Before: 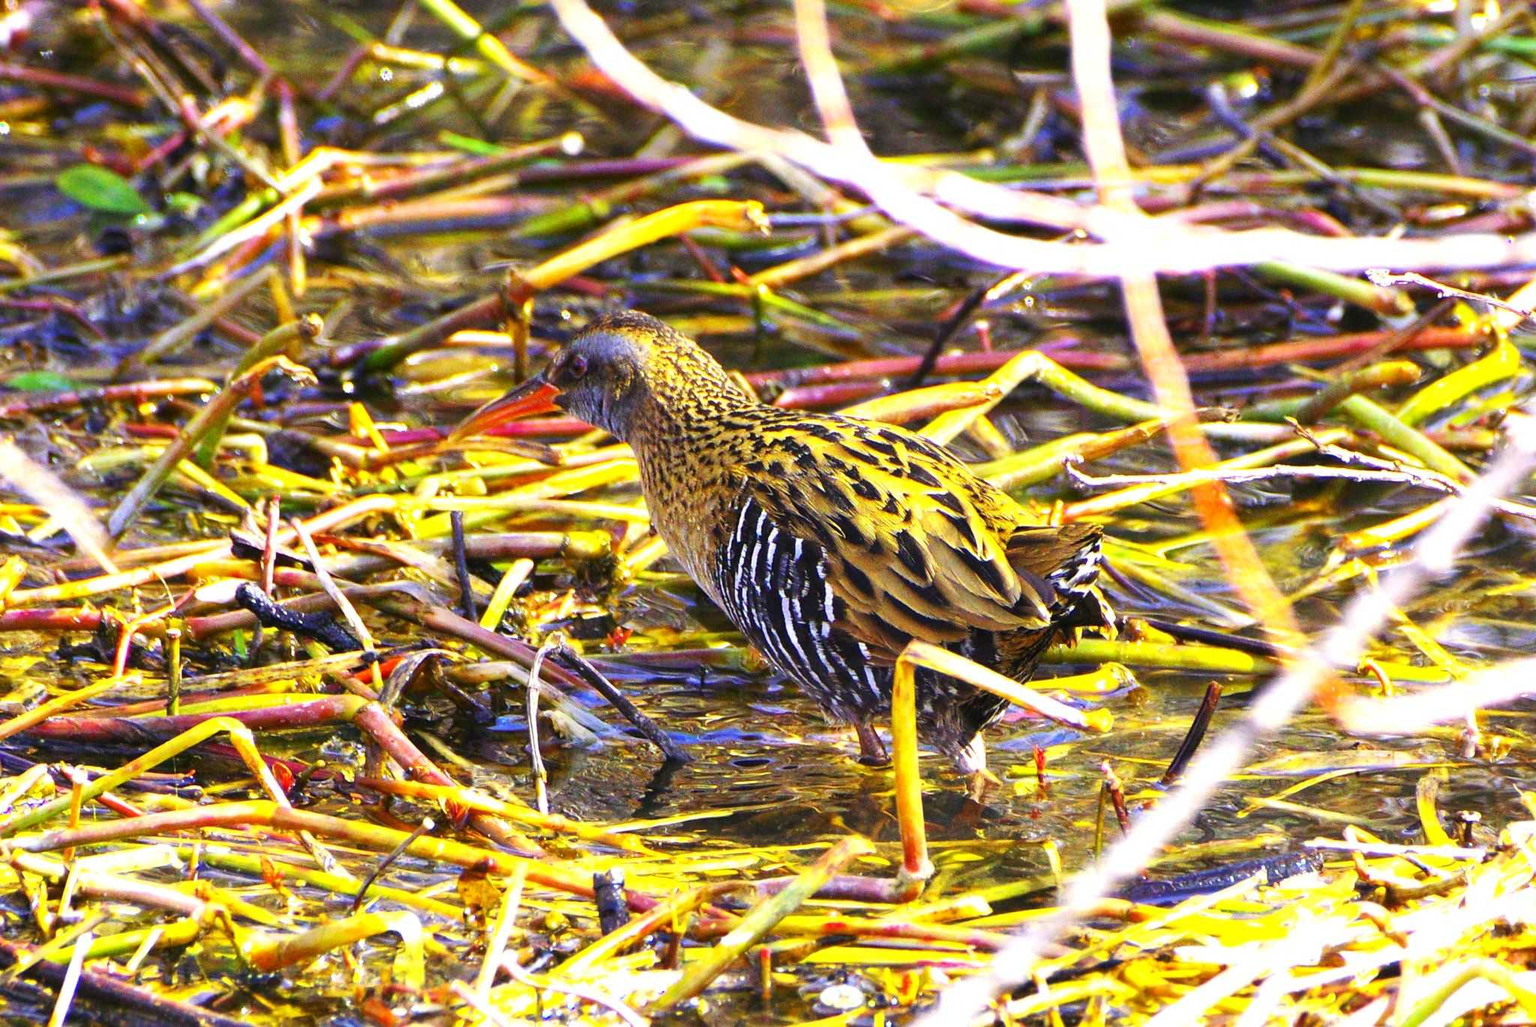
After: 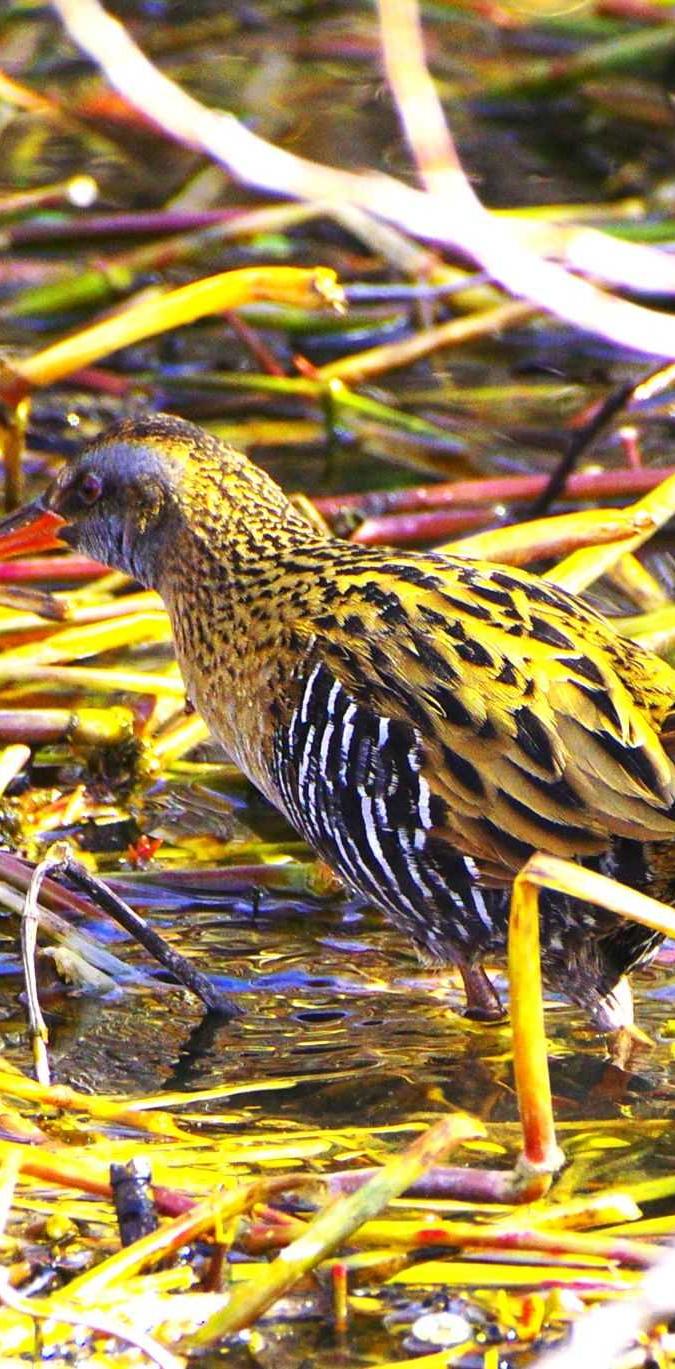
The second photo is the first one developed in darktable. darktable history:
crop: left 33.28%, right 33.741%
